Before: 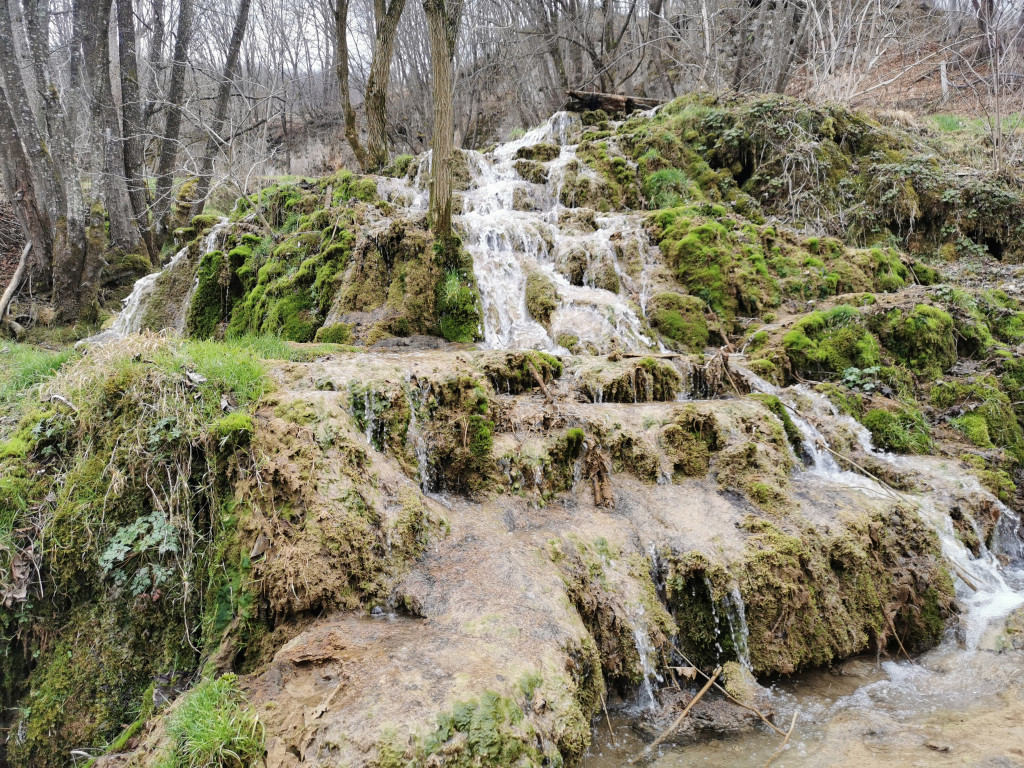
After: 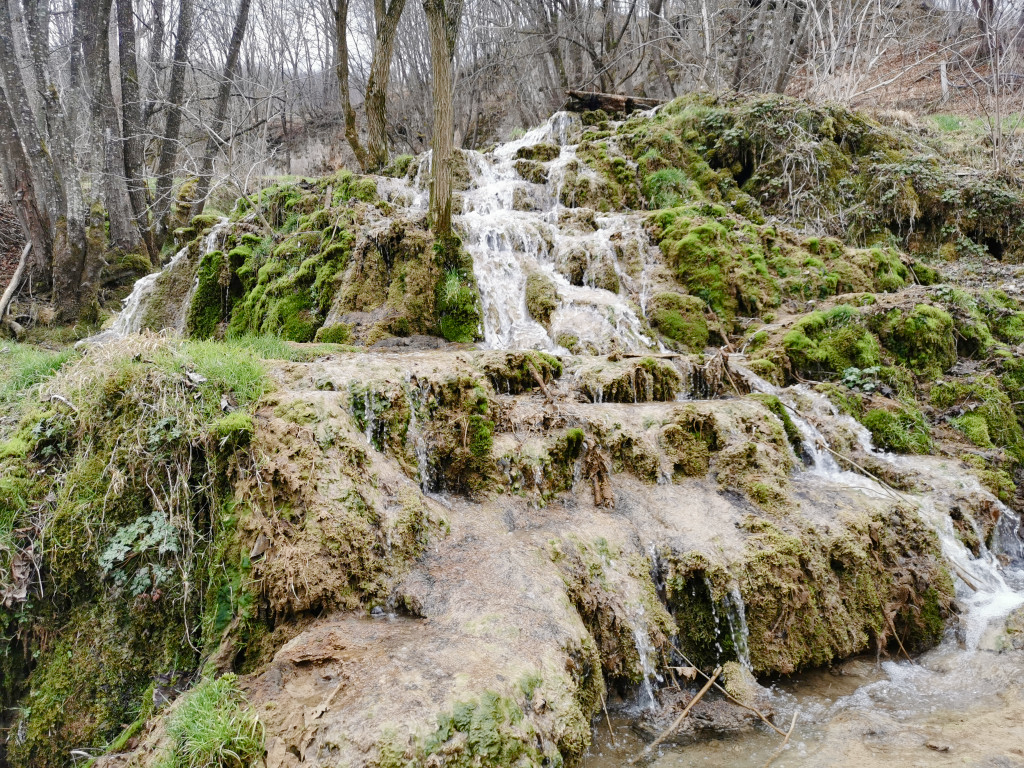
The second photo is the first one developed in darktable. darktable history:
color balance rgb: perceptual saturation grading › global saturation 20%, perceptual saturation grading › highlights -50%, perceptual saturation grading › shadows 30%
contrast brightness saturation: contrast 0.05
